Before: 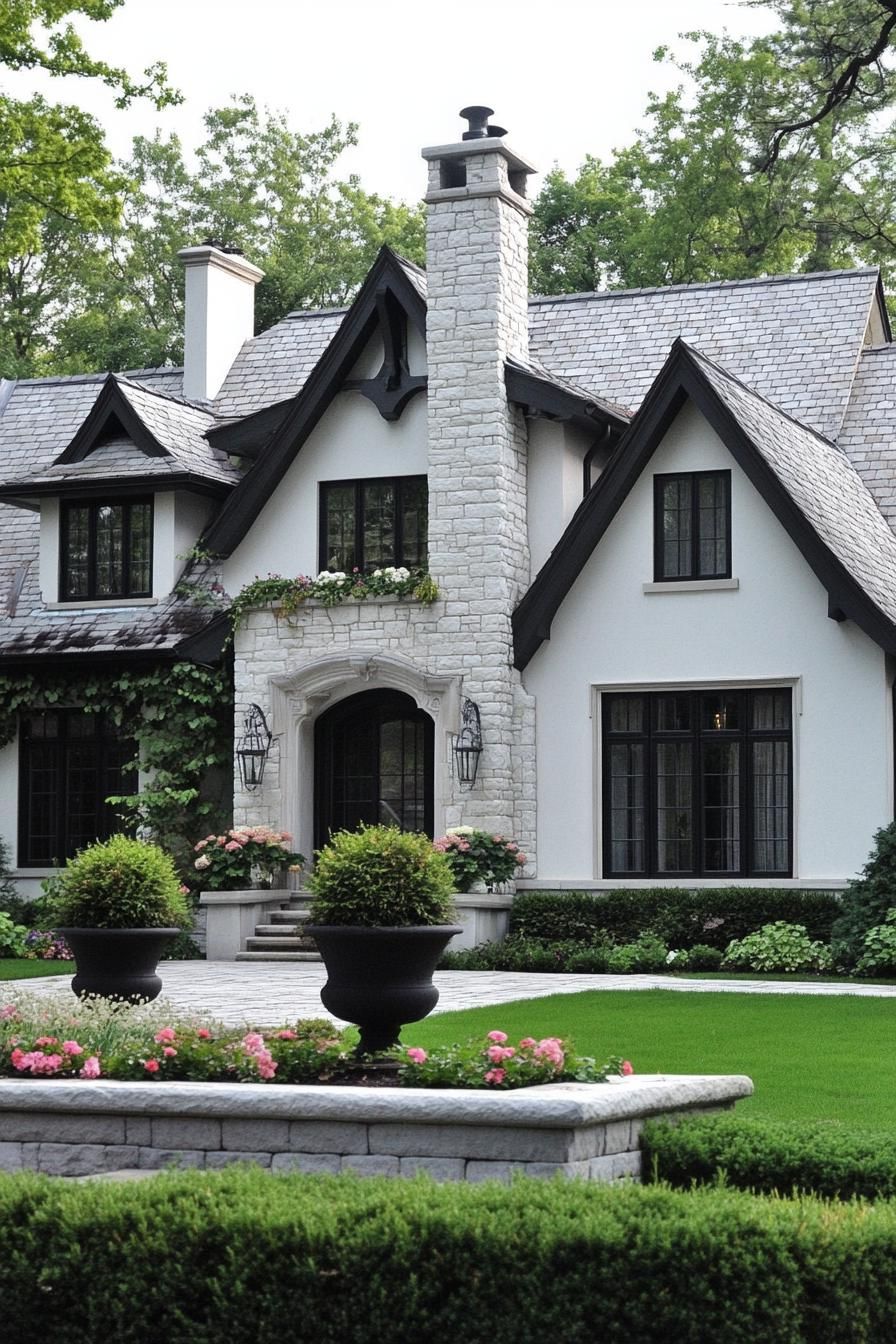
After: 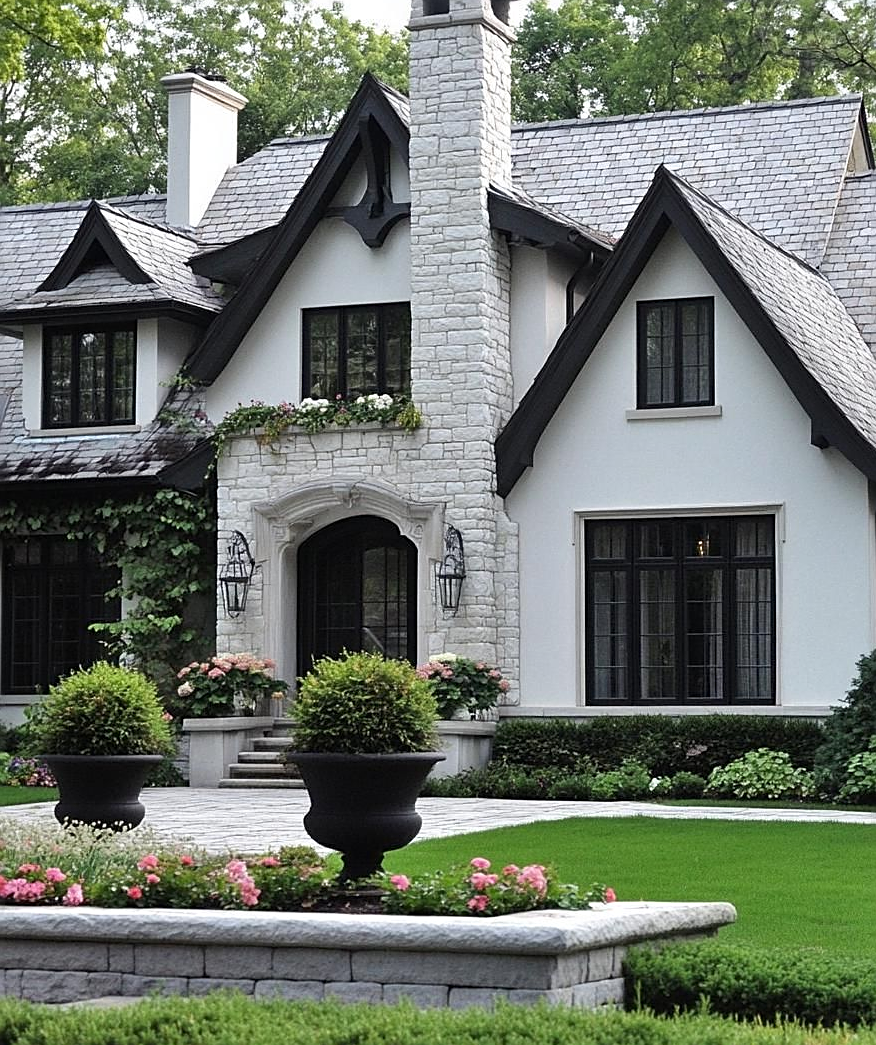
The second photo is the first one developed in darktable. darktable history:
crop and rotate: left 1.963%, top 12.939%, right 0.177%, bottom 9.299%
tone equalizer: on, module defaults
sharpen: on, module defaults
